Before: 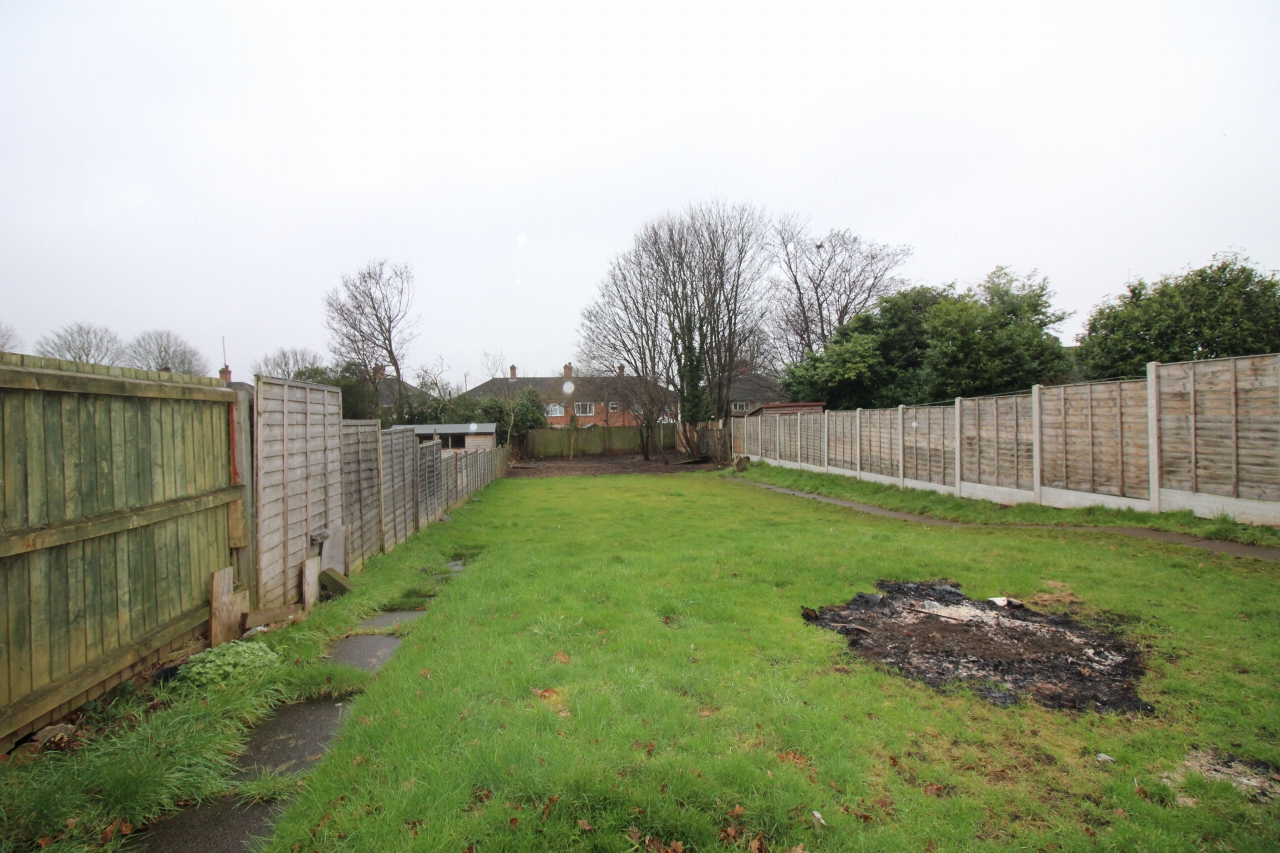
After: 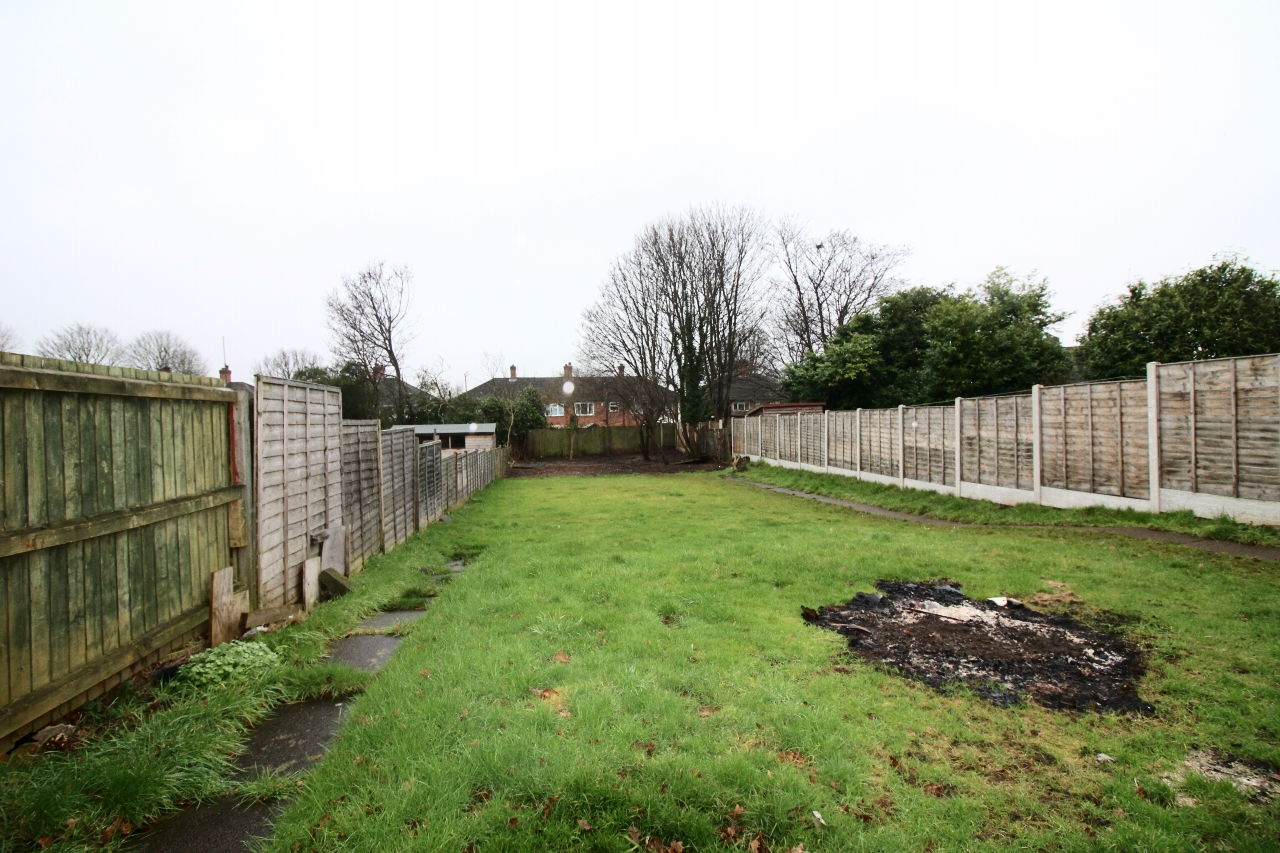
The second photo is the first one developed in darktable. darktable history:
contrast brightness saturation: contrast 0.28
grain: coarseness 0.09 ISO, strength 10%
